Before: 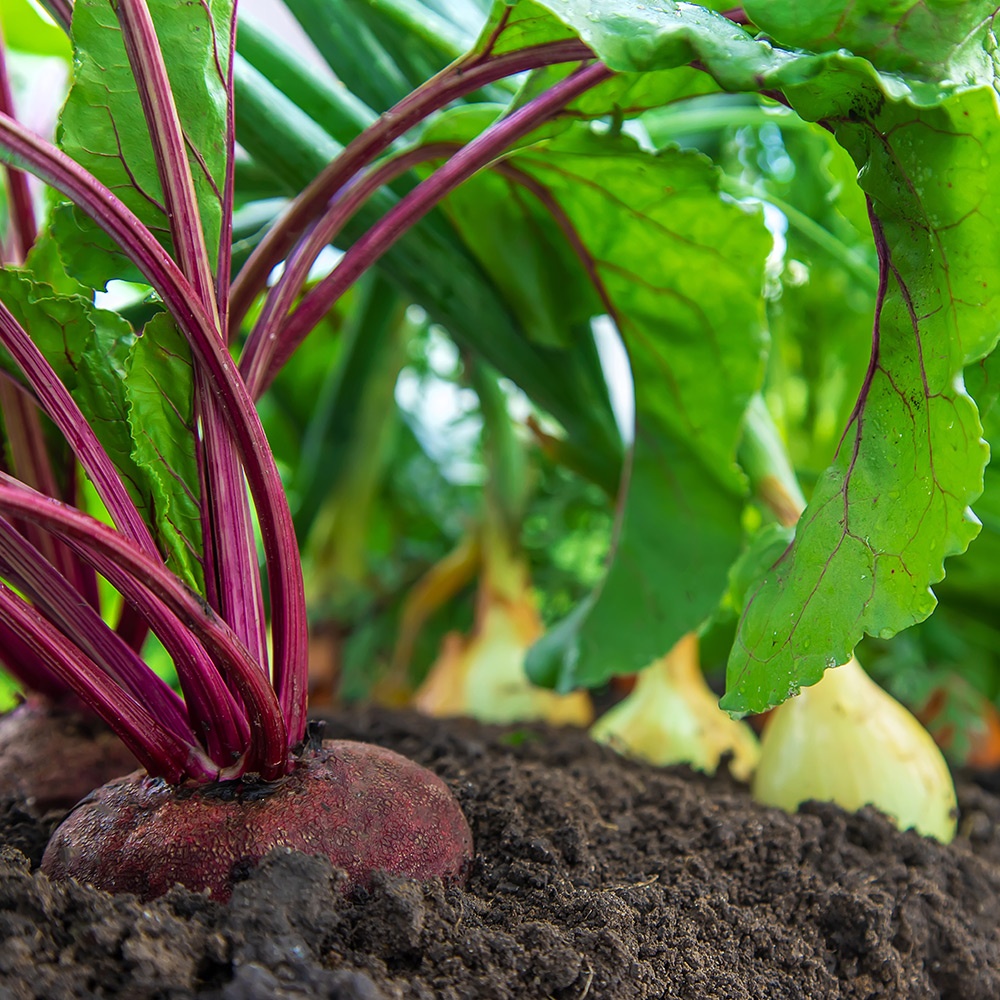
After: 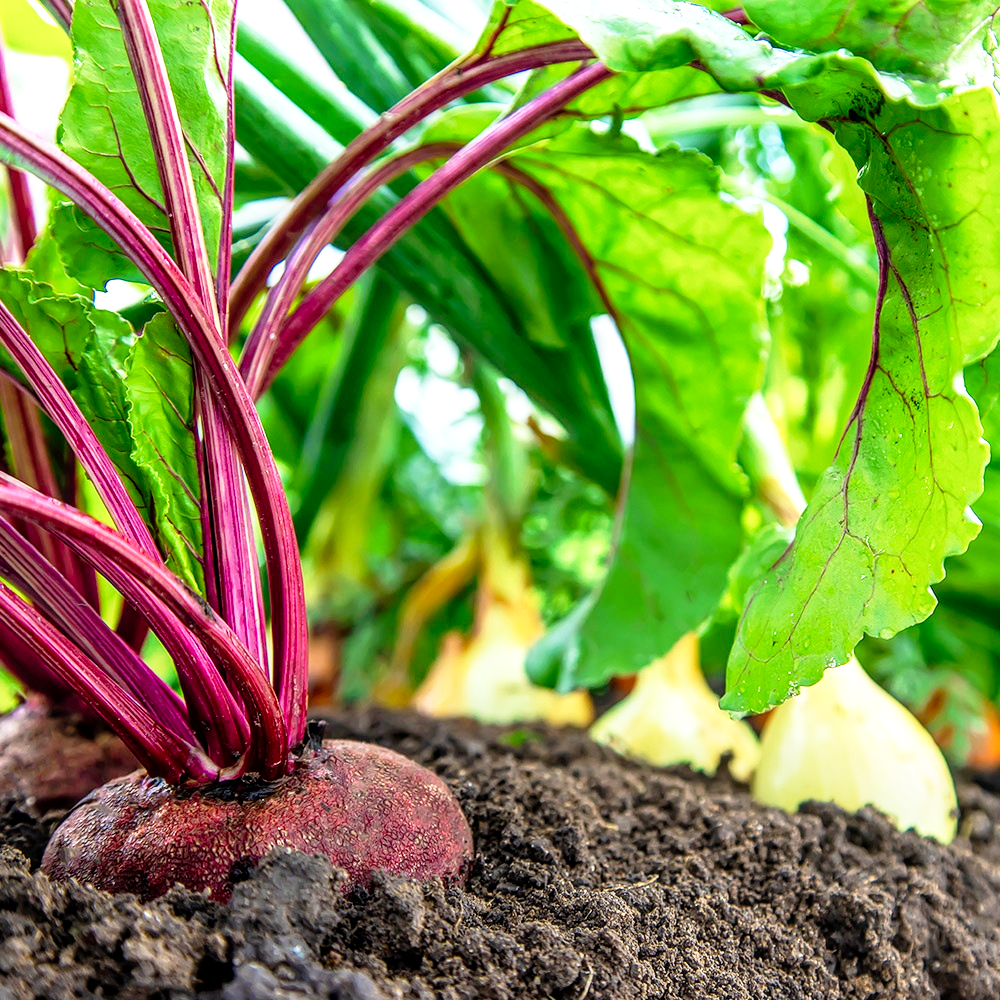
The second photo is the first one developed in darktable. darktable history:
local contrast: on, module defaults
base curve: curves: ch0 [(0, 0) (0.012, 0.01) (0.073, 0.168) (0.31, 0.711) (0.645, 0.957) (1, 1)], preserve colors none
